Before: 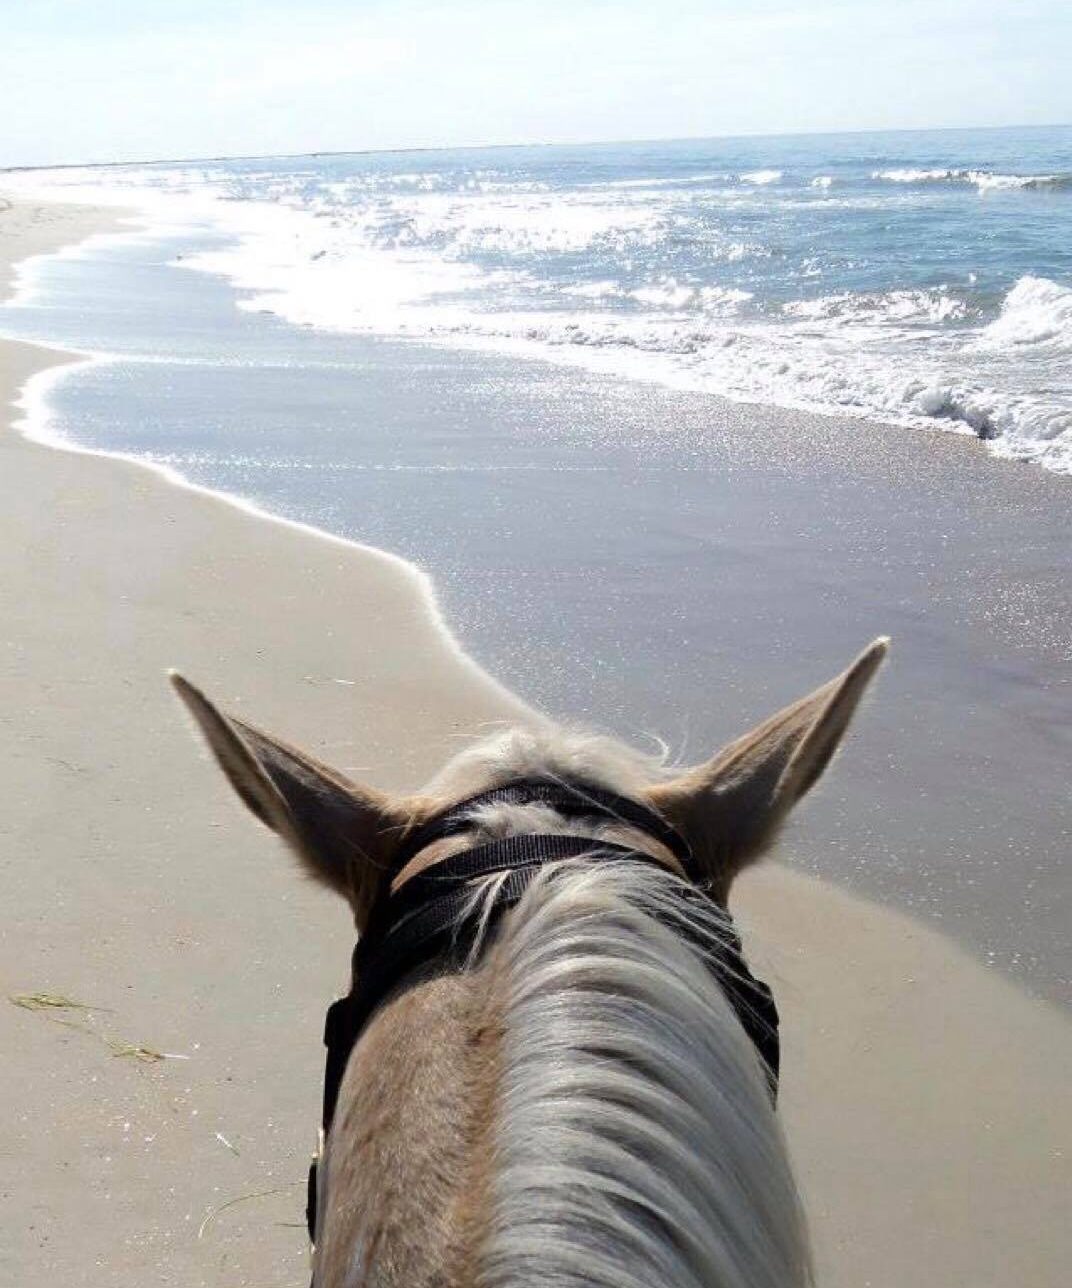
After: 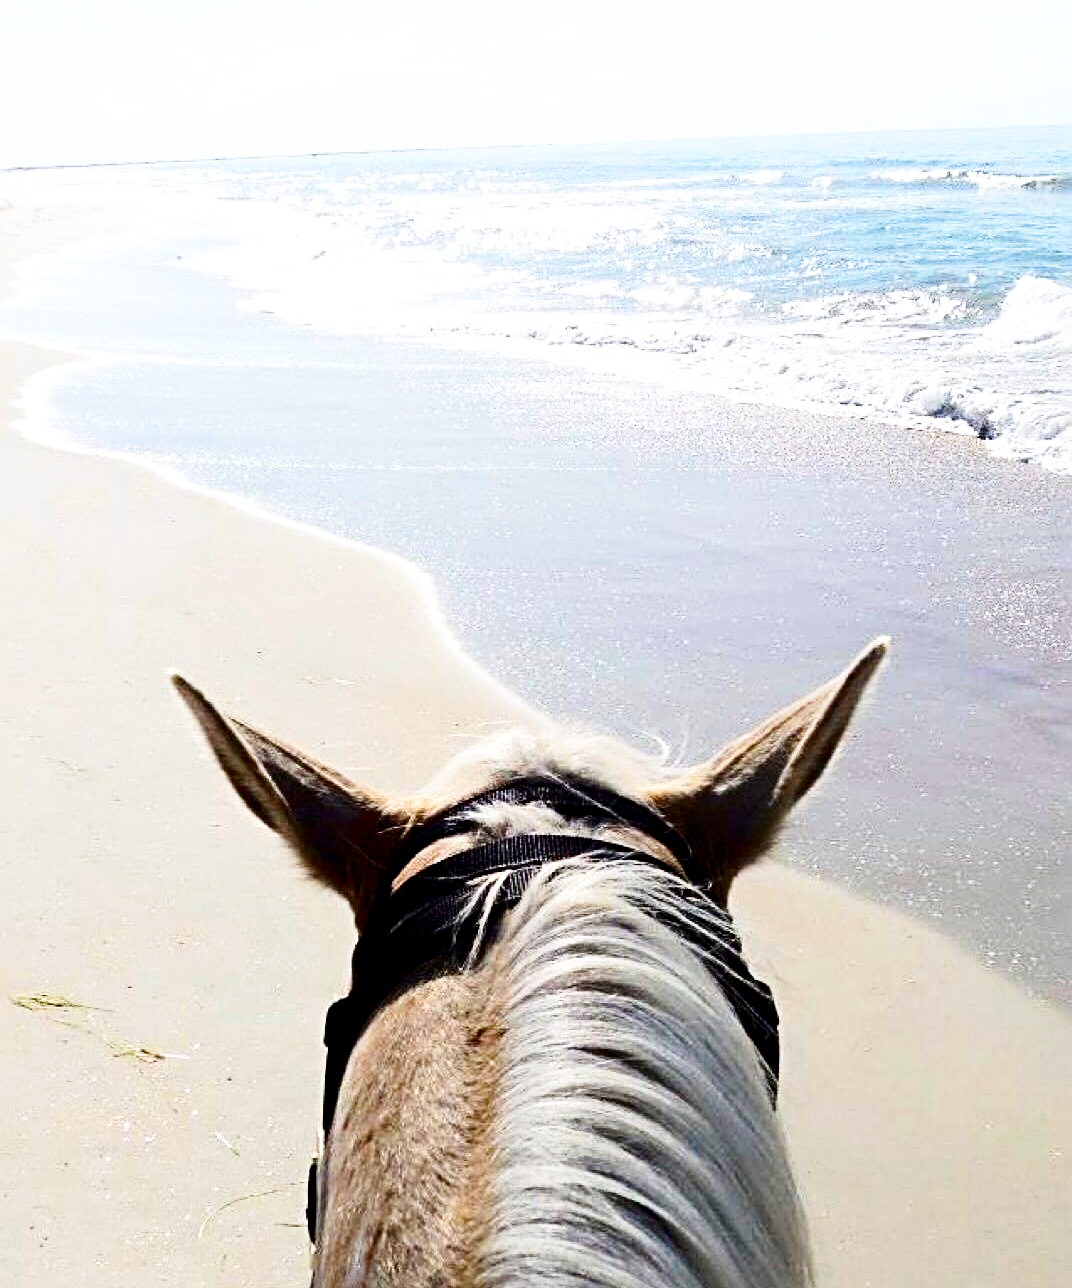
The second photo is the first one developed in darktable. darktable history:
base curve: curves: ch0 [(0, 0) (0.005, 0.002) (0.15, 0.3) (0.4, 0.7) (0.75, 0.95) (1, 1)], preserve colors none
contrast brightness saturation: contrast 0.192, brightness -0.113, saturation 0.206
sharpen: radius 4.852
